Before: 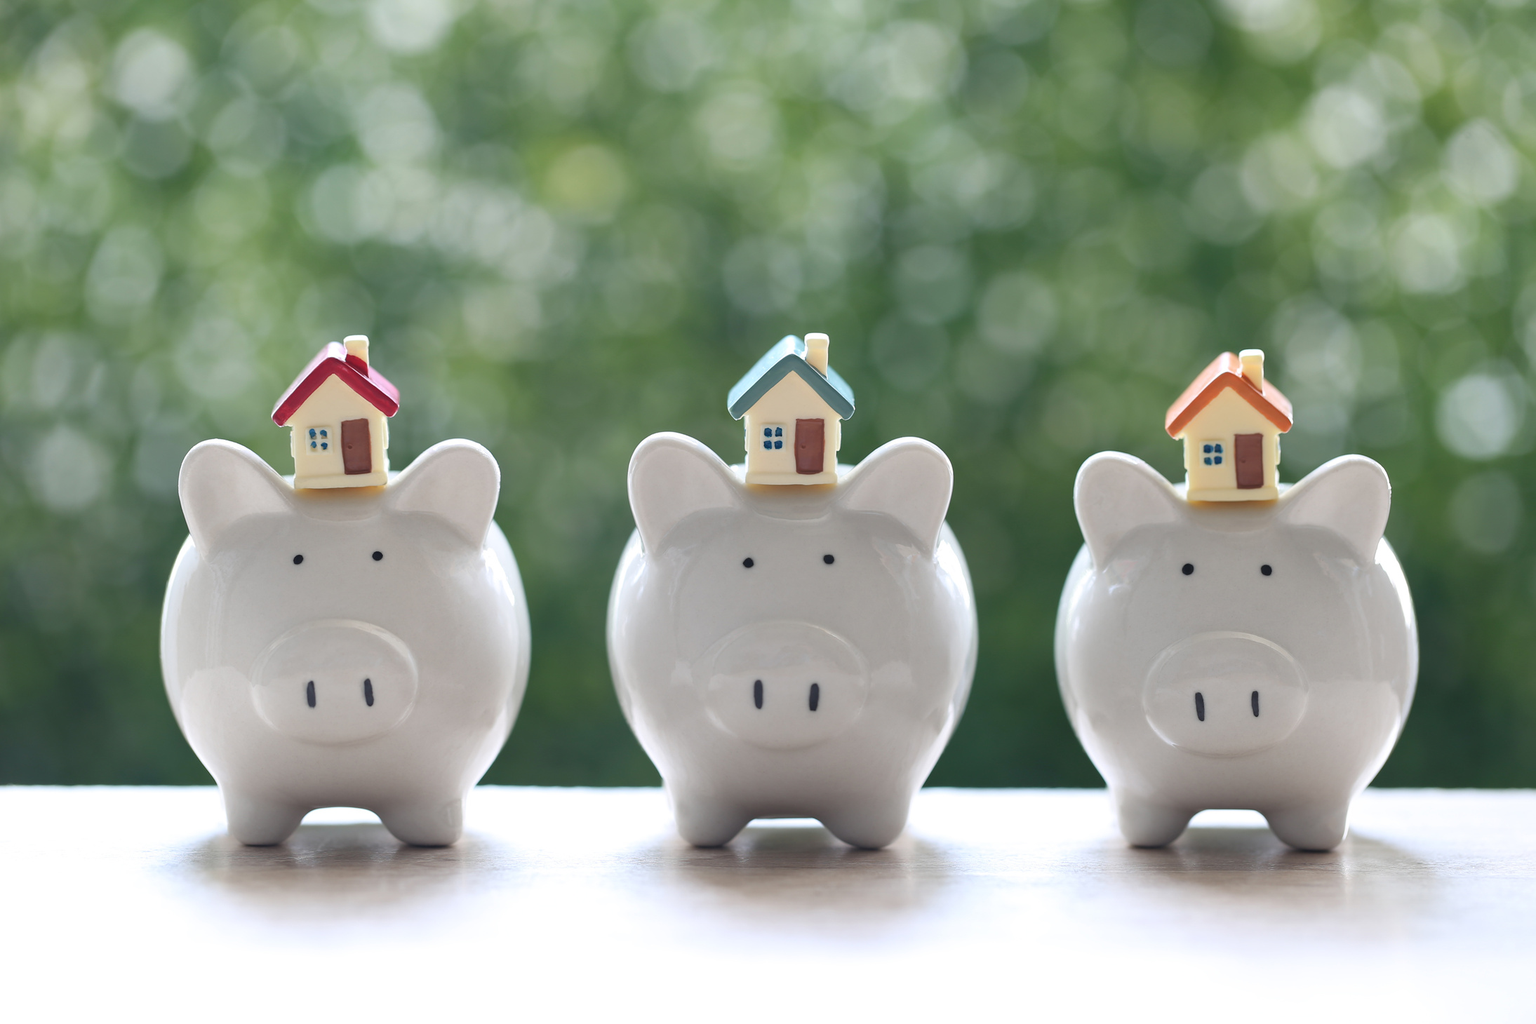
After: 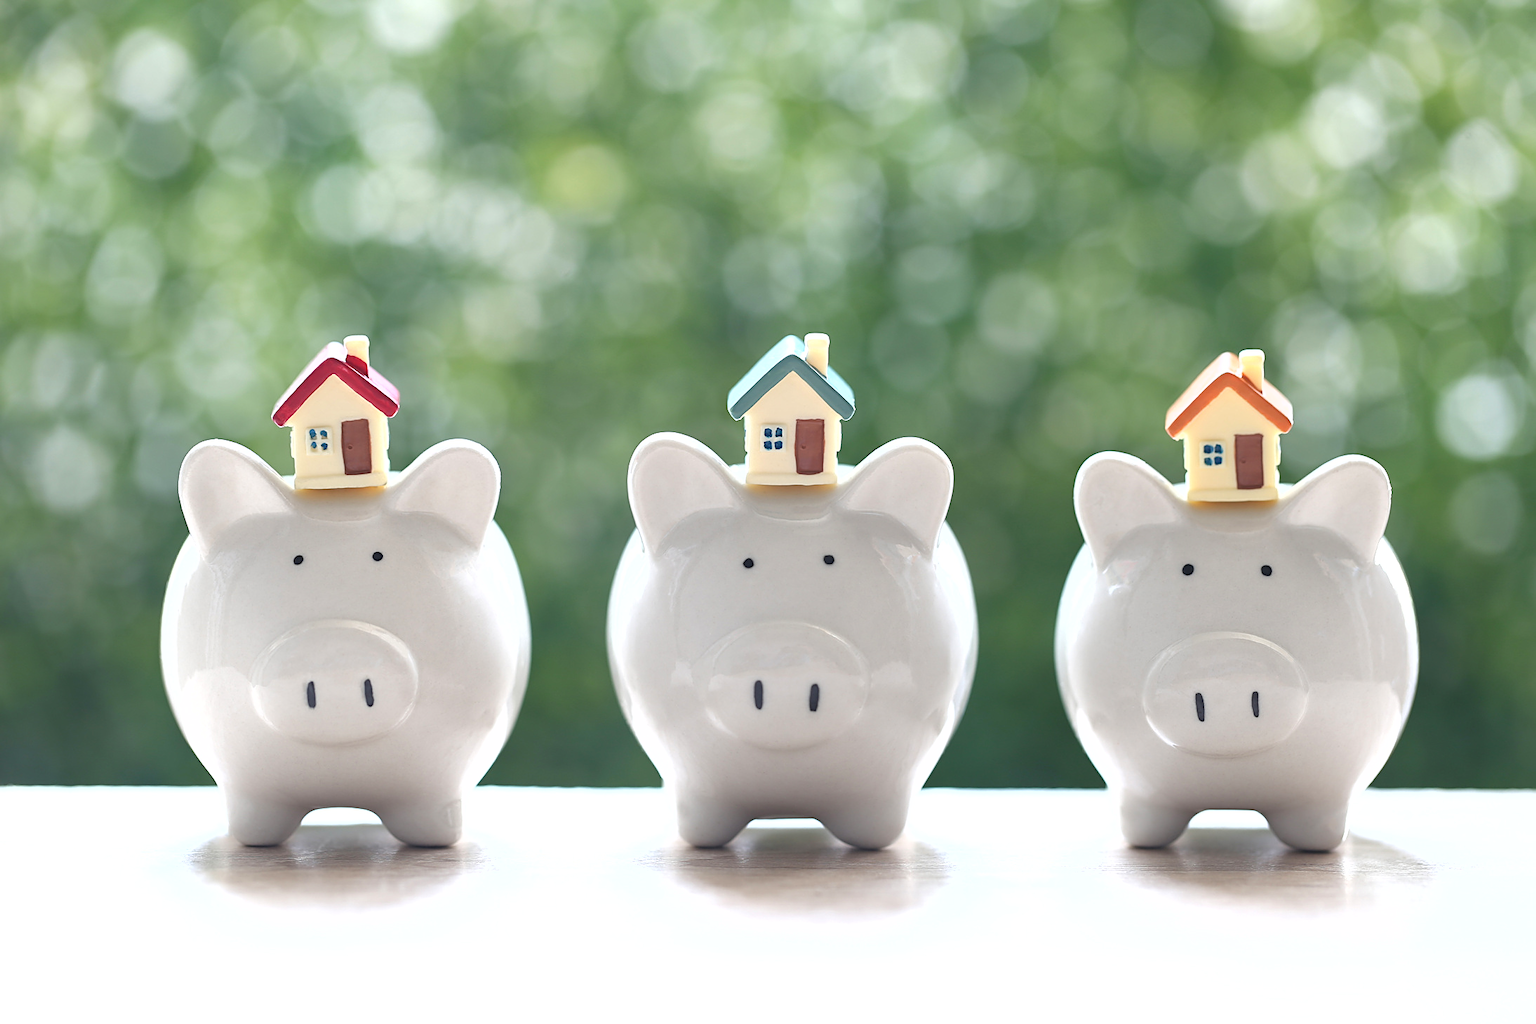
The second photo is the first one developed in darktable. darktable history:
shadows and highlights: shadows 25.54, highlights -23.16
exposure: exposure 0.56 EV, compensate highlight preservation false
sharpen: on, module defaults
